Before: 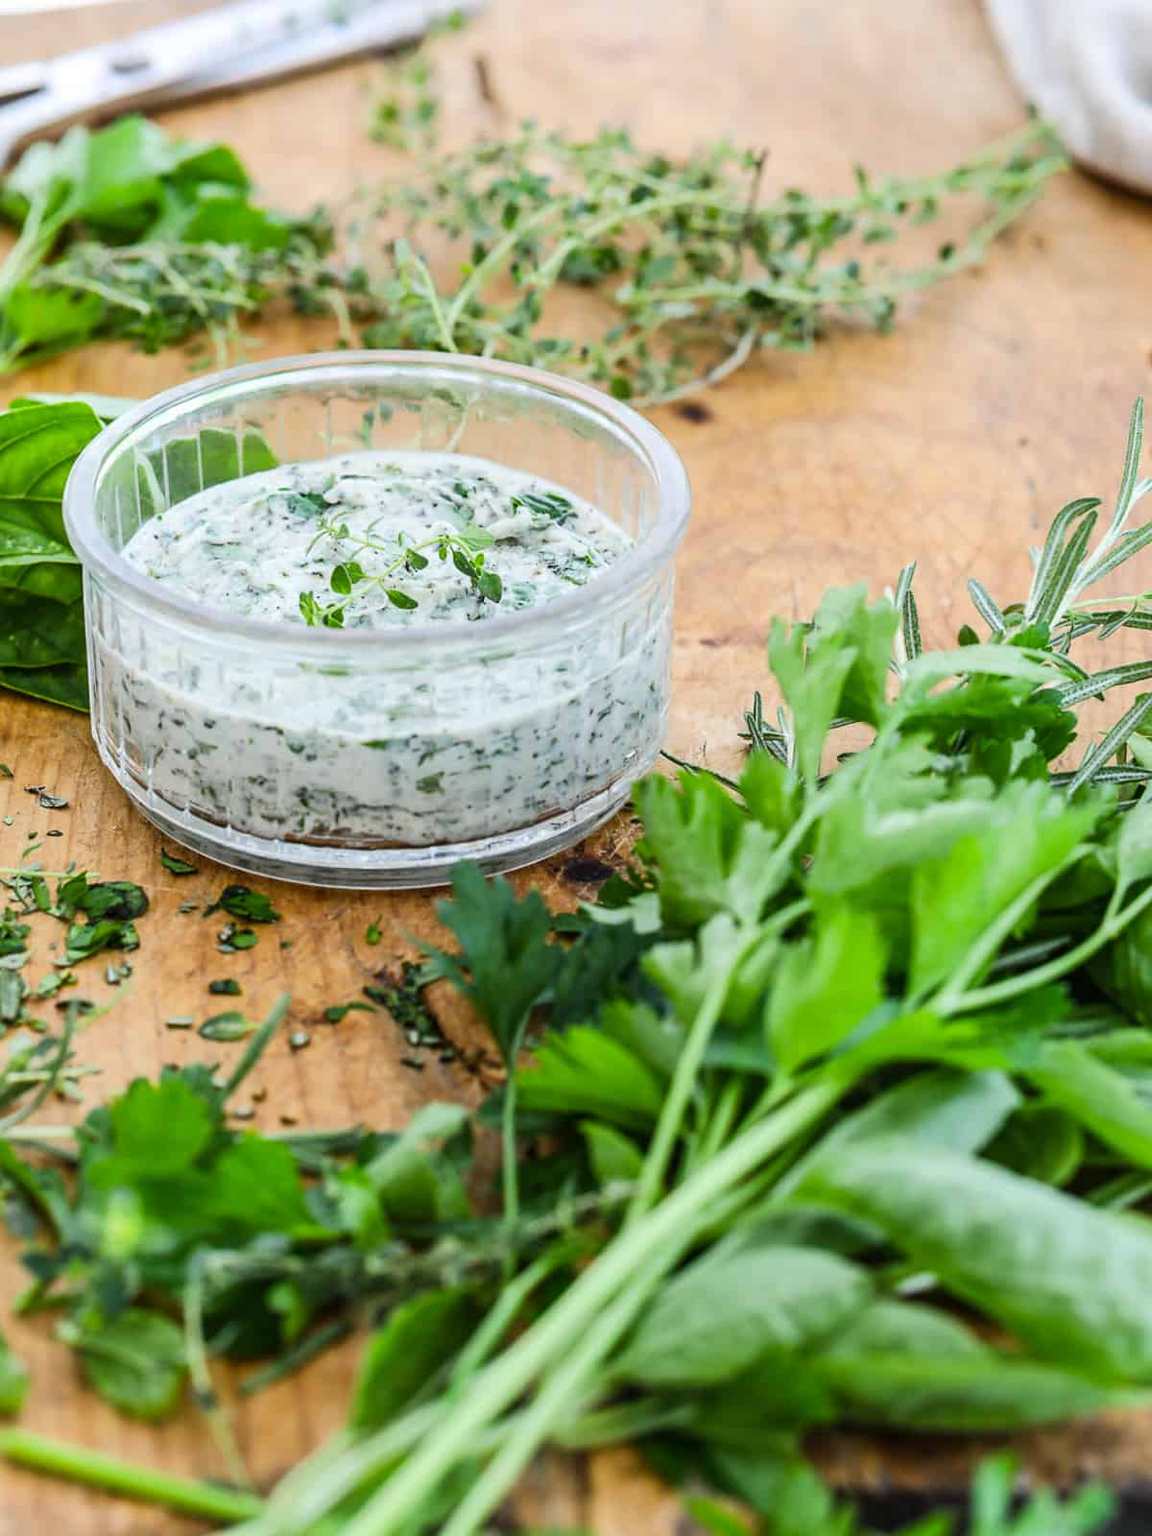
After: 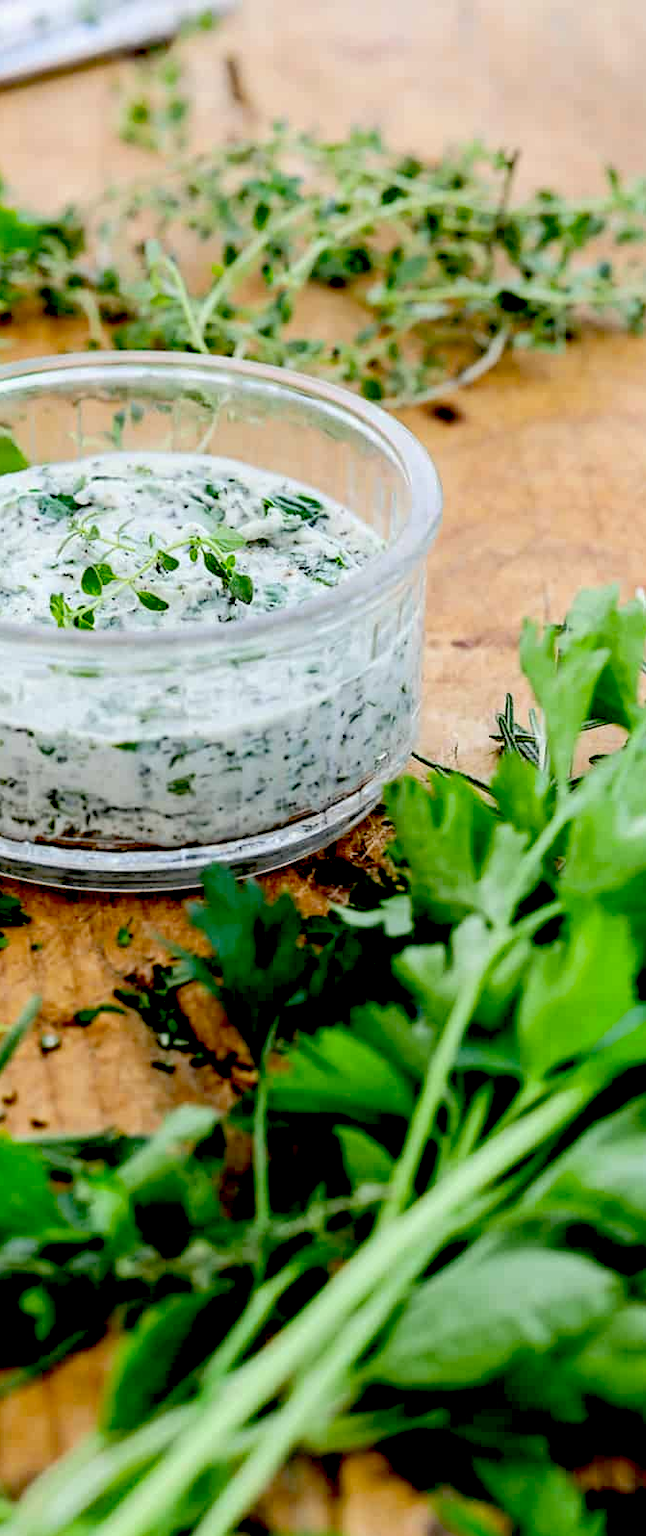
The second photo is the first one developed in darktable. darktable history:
crop: left 21.674%, right 22.086%
exposure: black level correction 0.056, exposure -0.039 EV, compensate highlight preservation false
